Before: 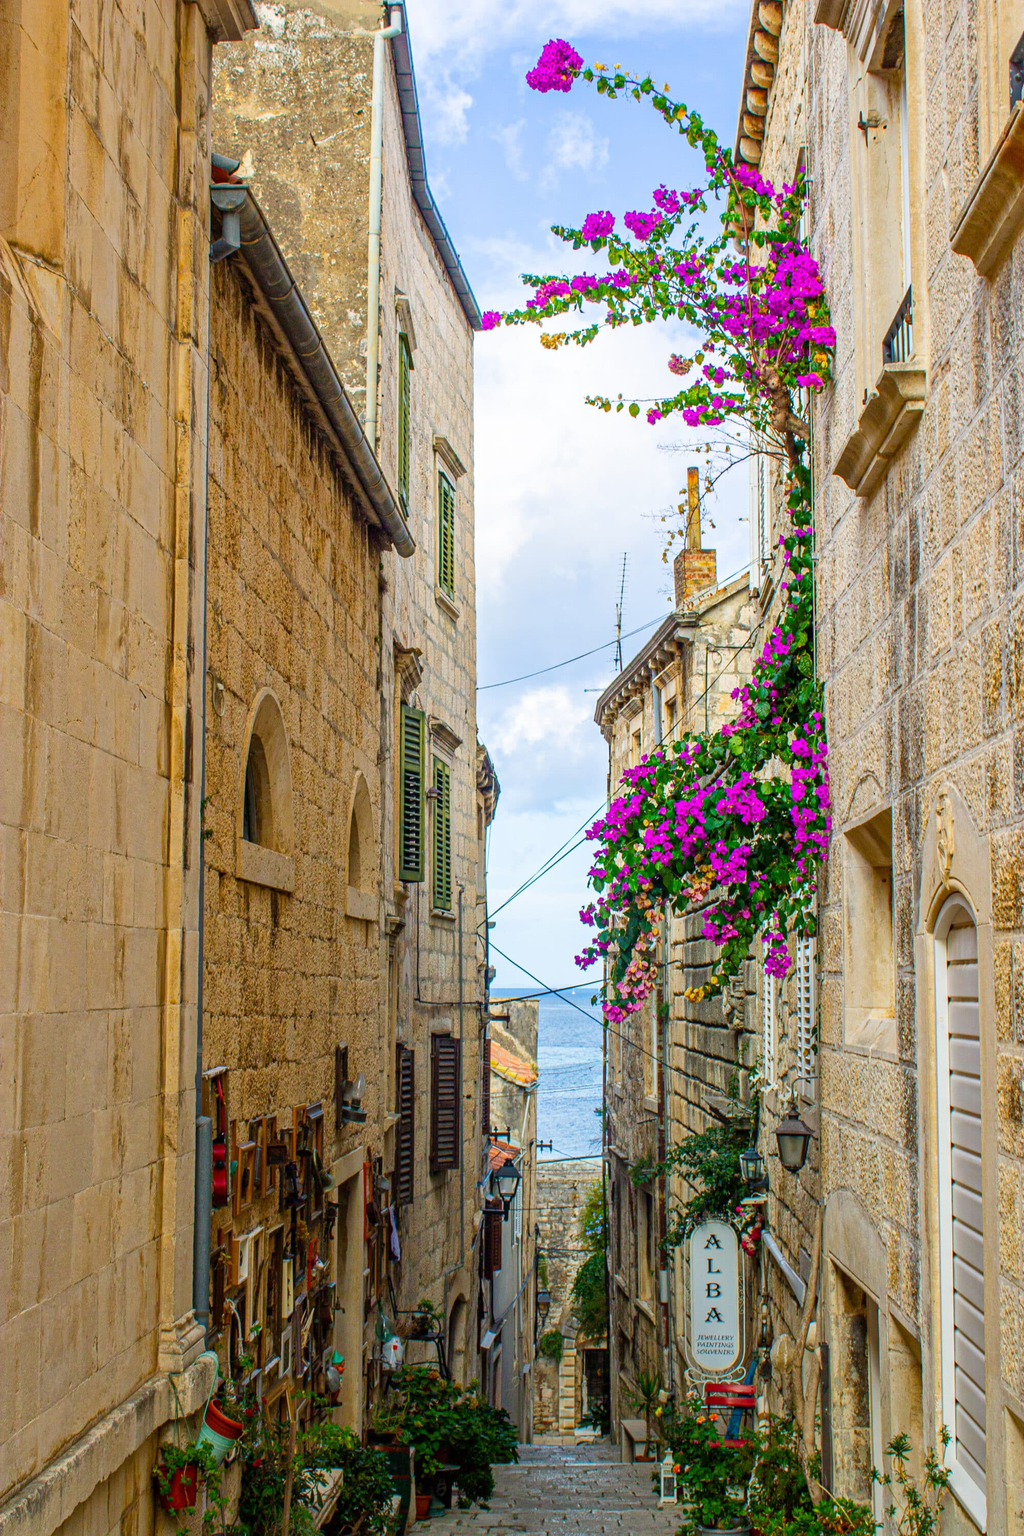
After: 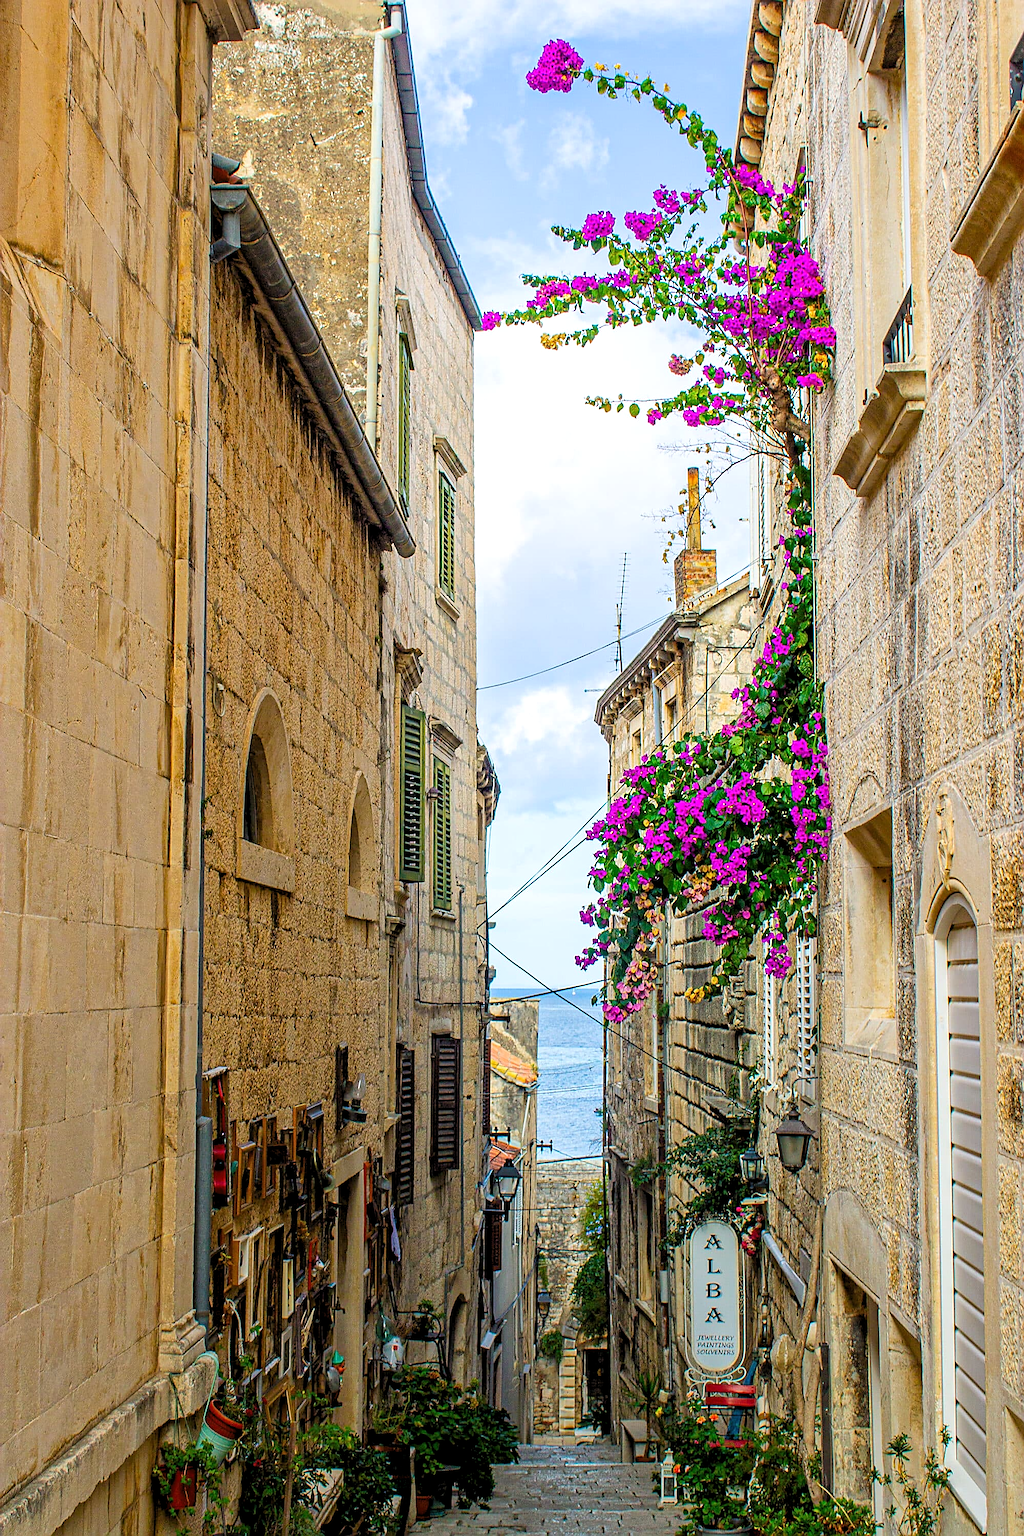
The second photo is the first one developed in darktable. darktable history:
sharpen: radius 1.4, amount 1.25, threshold 0.7
levels: levels [0.073, 0.497, 0.972]
